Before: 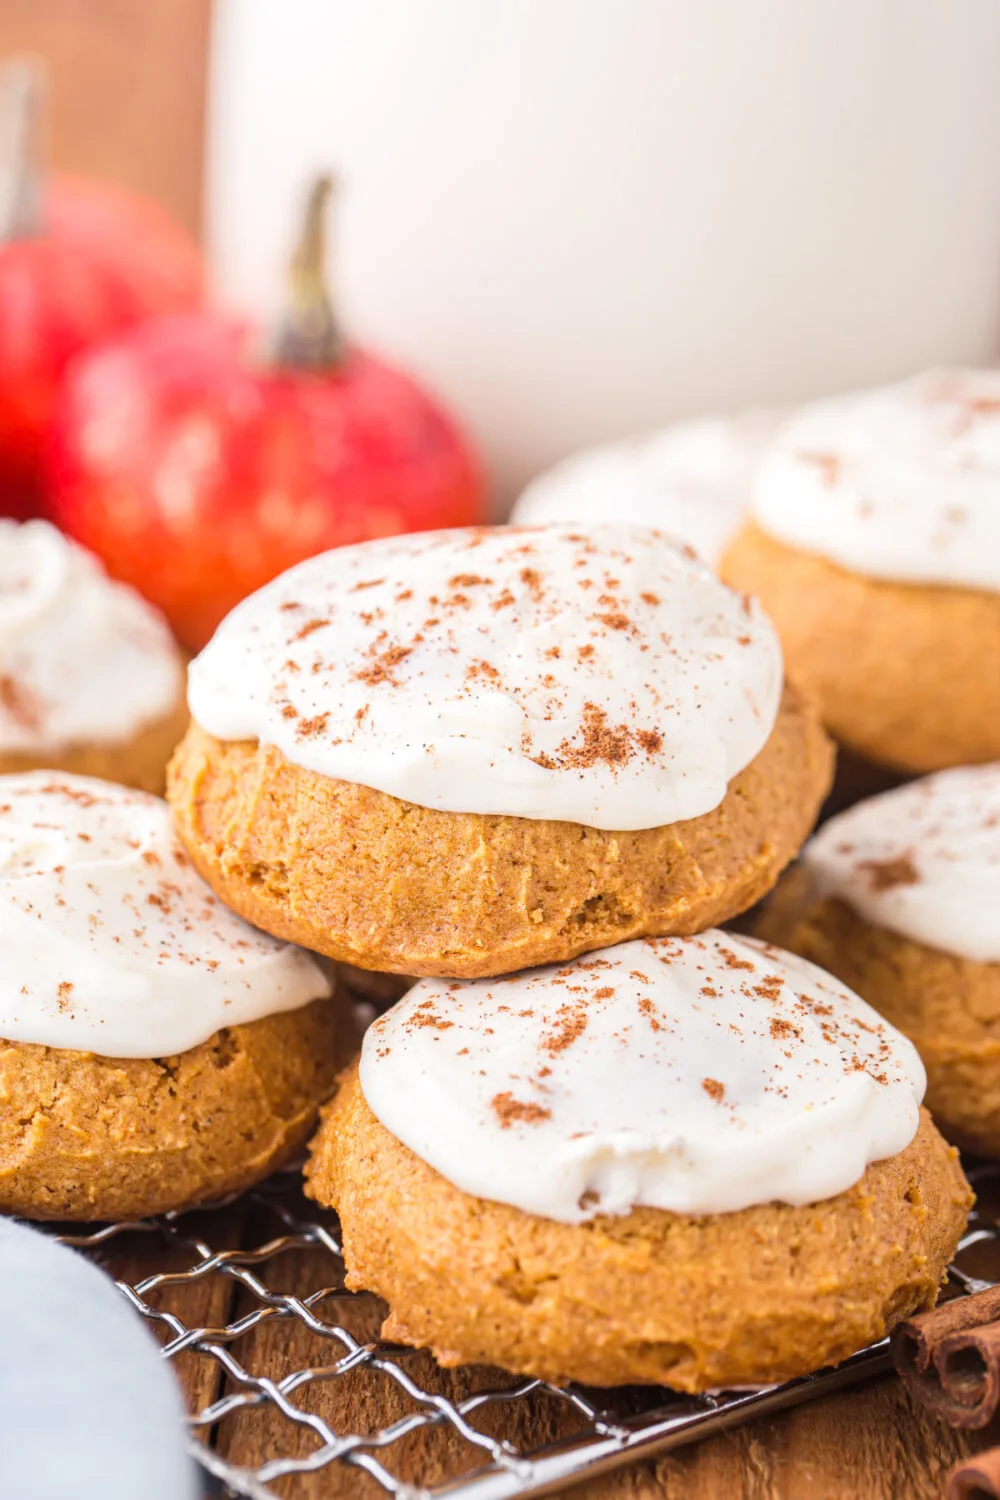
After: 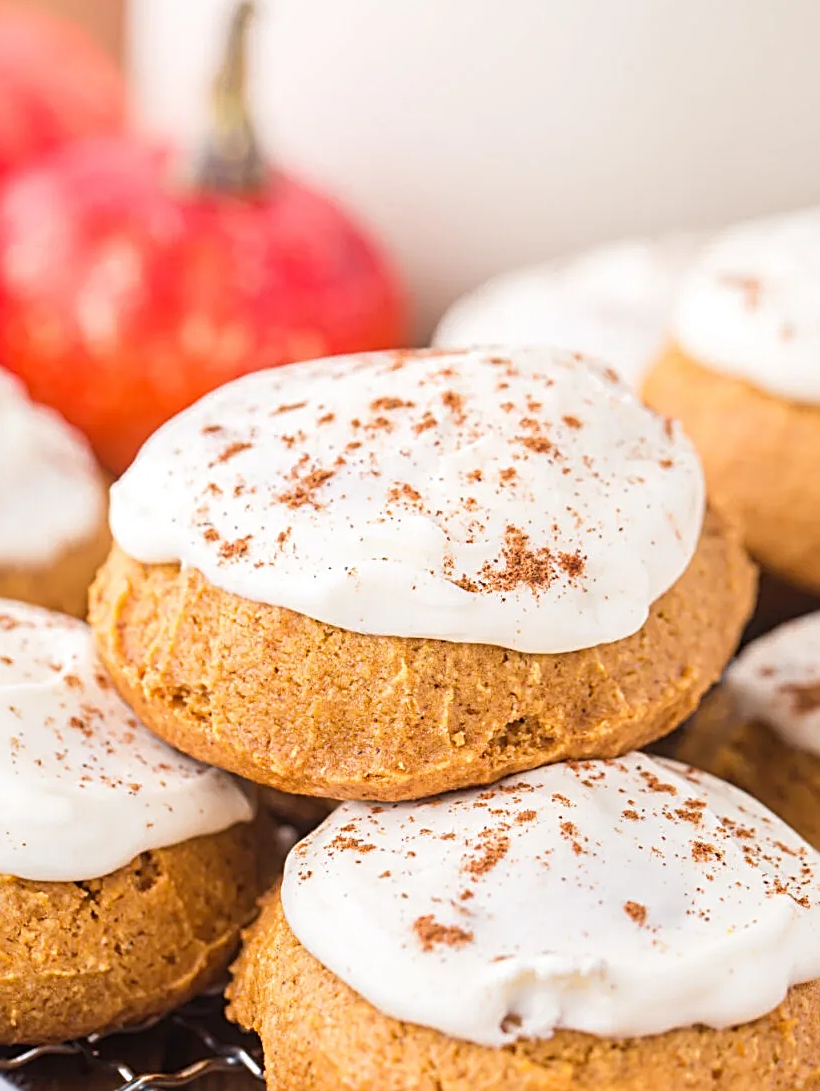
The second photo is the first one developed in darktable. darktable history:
crop: left 7.856%, top 11.836%, right 10.12%, bottom 15.387%
sharpen: radius 2.676, amount 0.669
